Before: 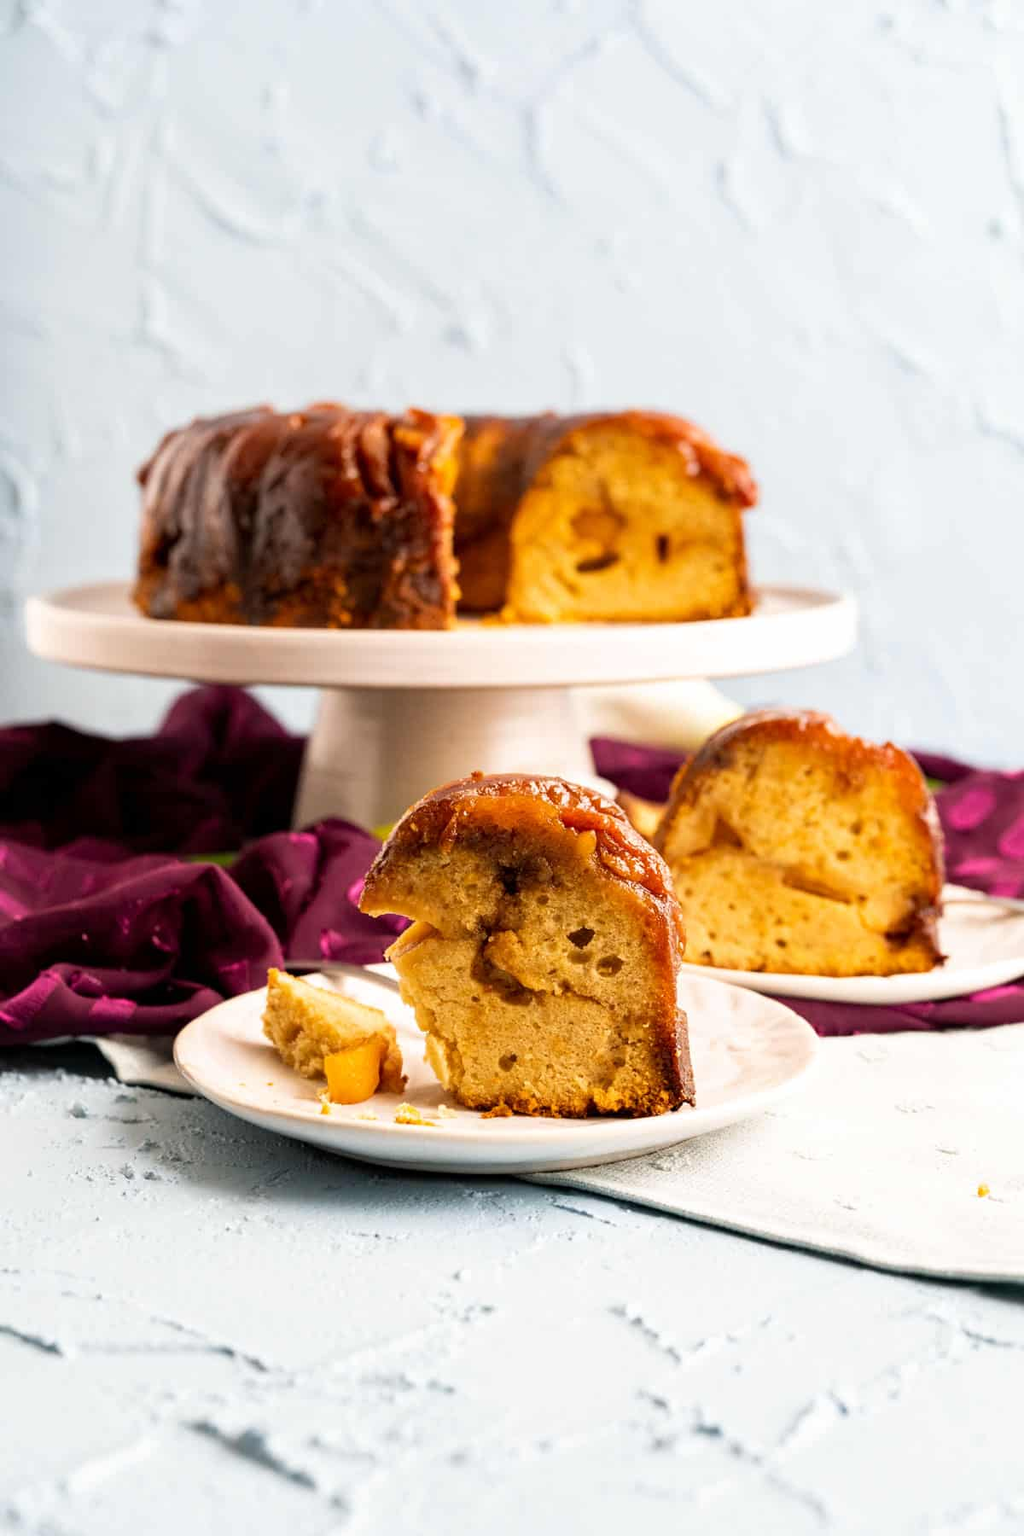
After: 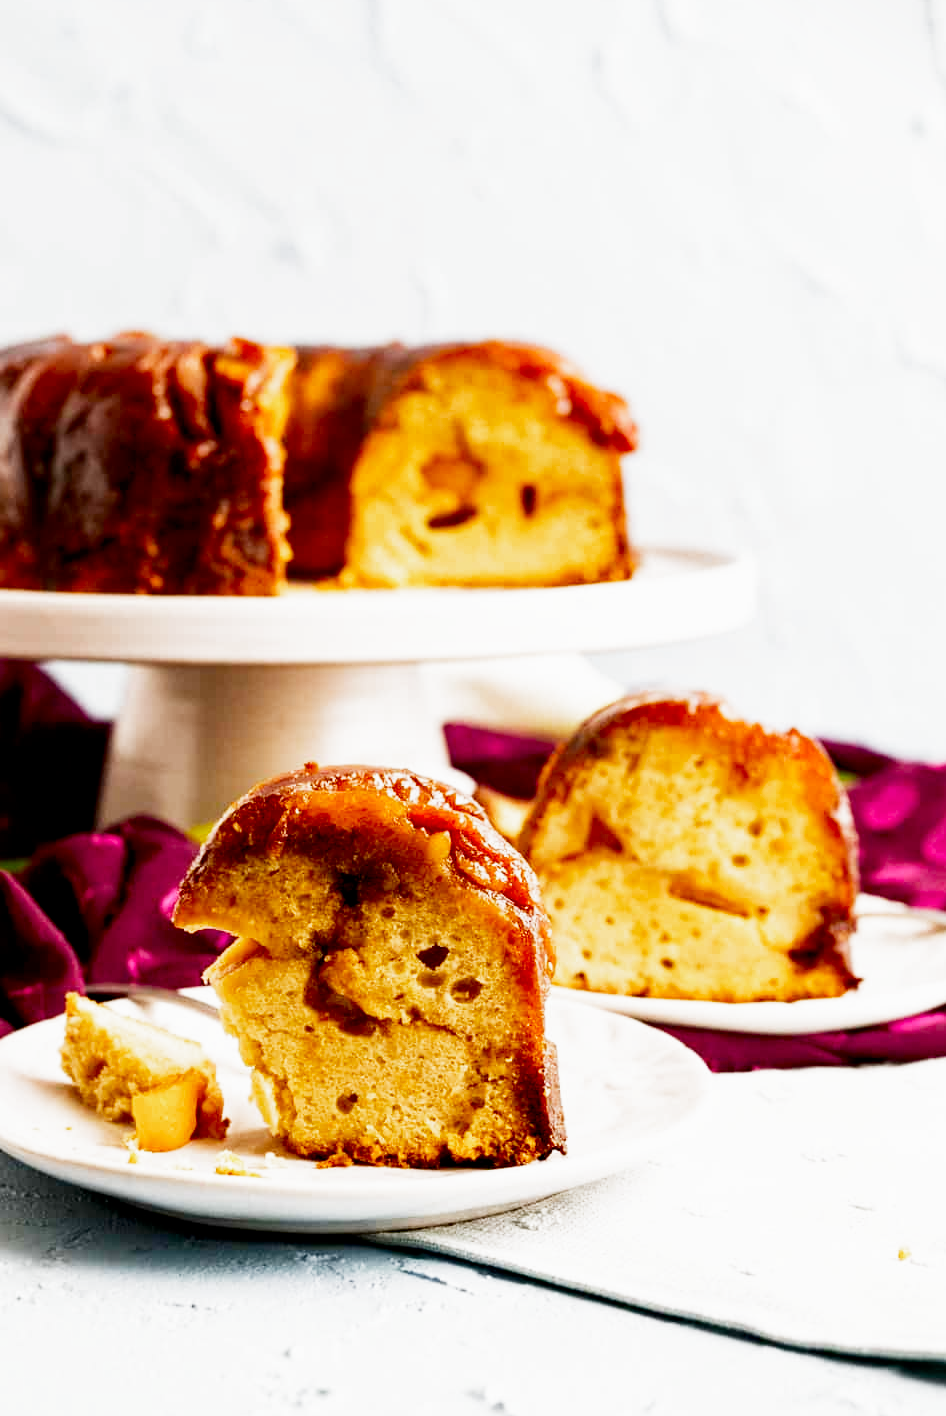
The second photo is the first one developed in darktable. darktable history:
filmic rgb: middle gray luminance 12.74%, black relative exposure -10.13 EV, white relative exposure 3.47 EV, threshold 6 EV, target black luminance 0%, hardness 5.74, latitude 44.69%, contrast 1.221, highlights saturation mix 5%, shadows ↔ highlights balance 26.78%, add noise in highlights 0, preserve chrominance no, color science v3 (2019), use custom middle-gray values true, iterations of high-quality reconstruction 0, contrast in highlights soft, enable highlight reconstruction true
shadows and highlights: radius 331.84, shadows 53.55, highlights -100, compress 94.63%, highlights color adjustment 73.23%, soften with gaussian
contrast brightness saturation: contrast 0.07, brightness -0.13, saturation 0.06
crop and rotate: left 20.74%, top 7.912%, right 0.375%, bottom 13.378%
